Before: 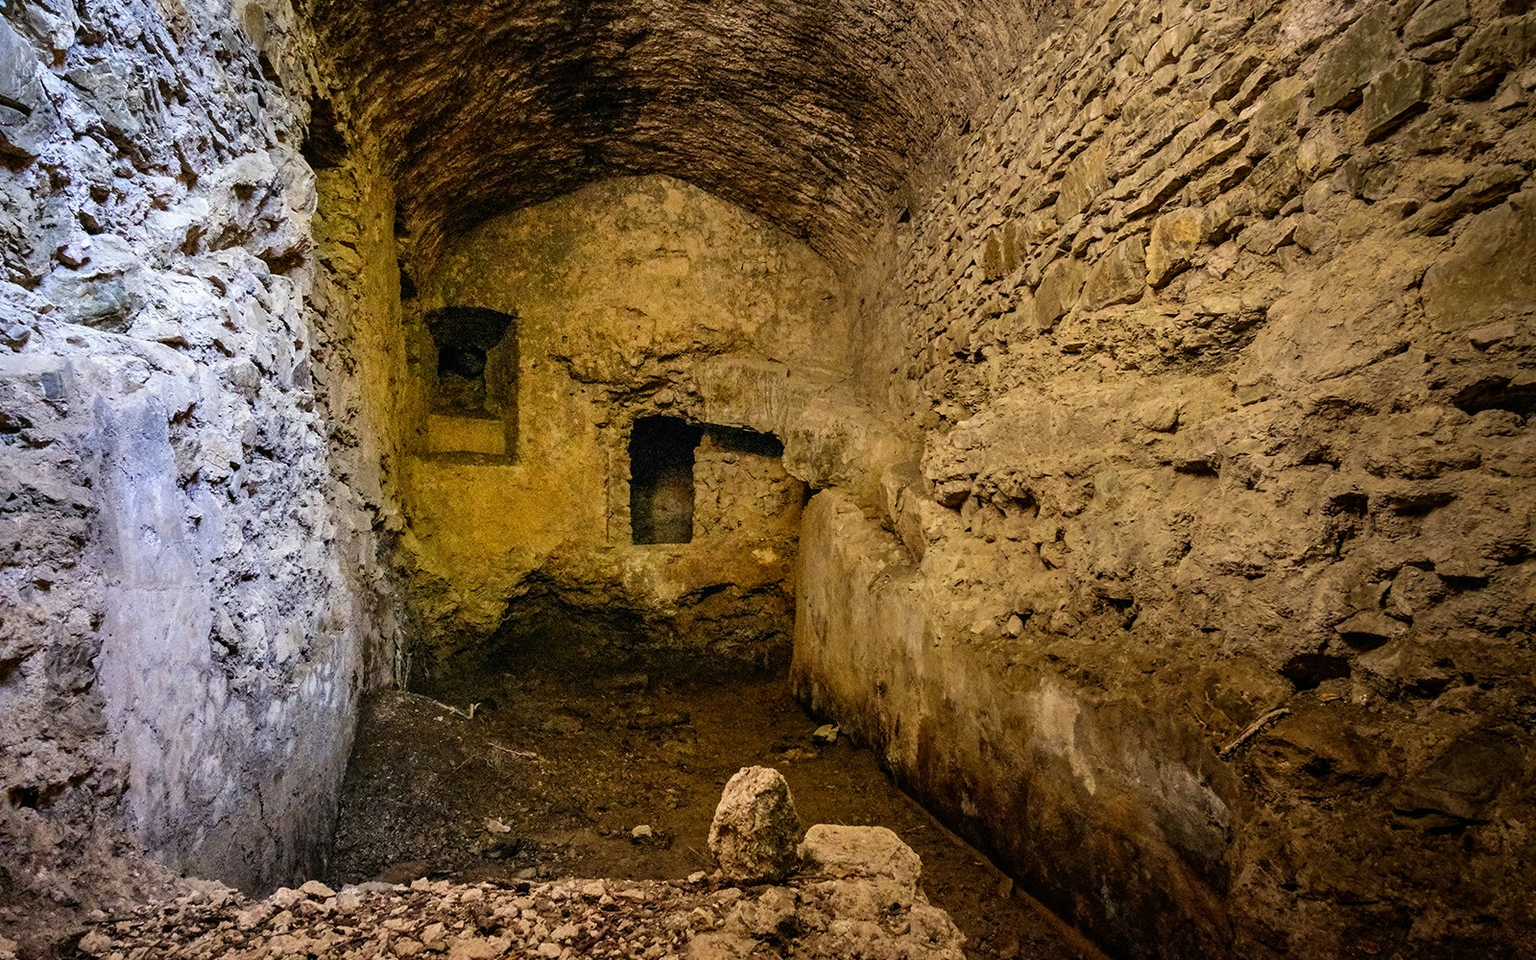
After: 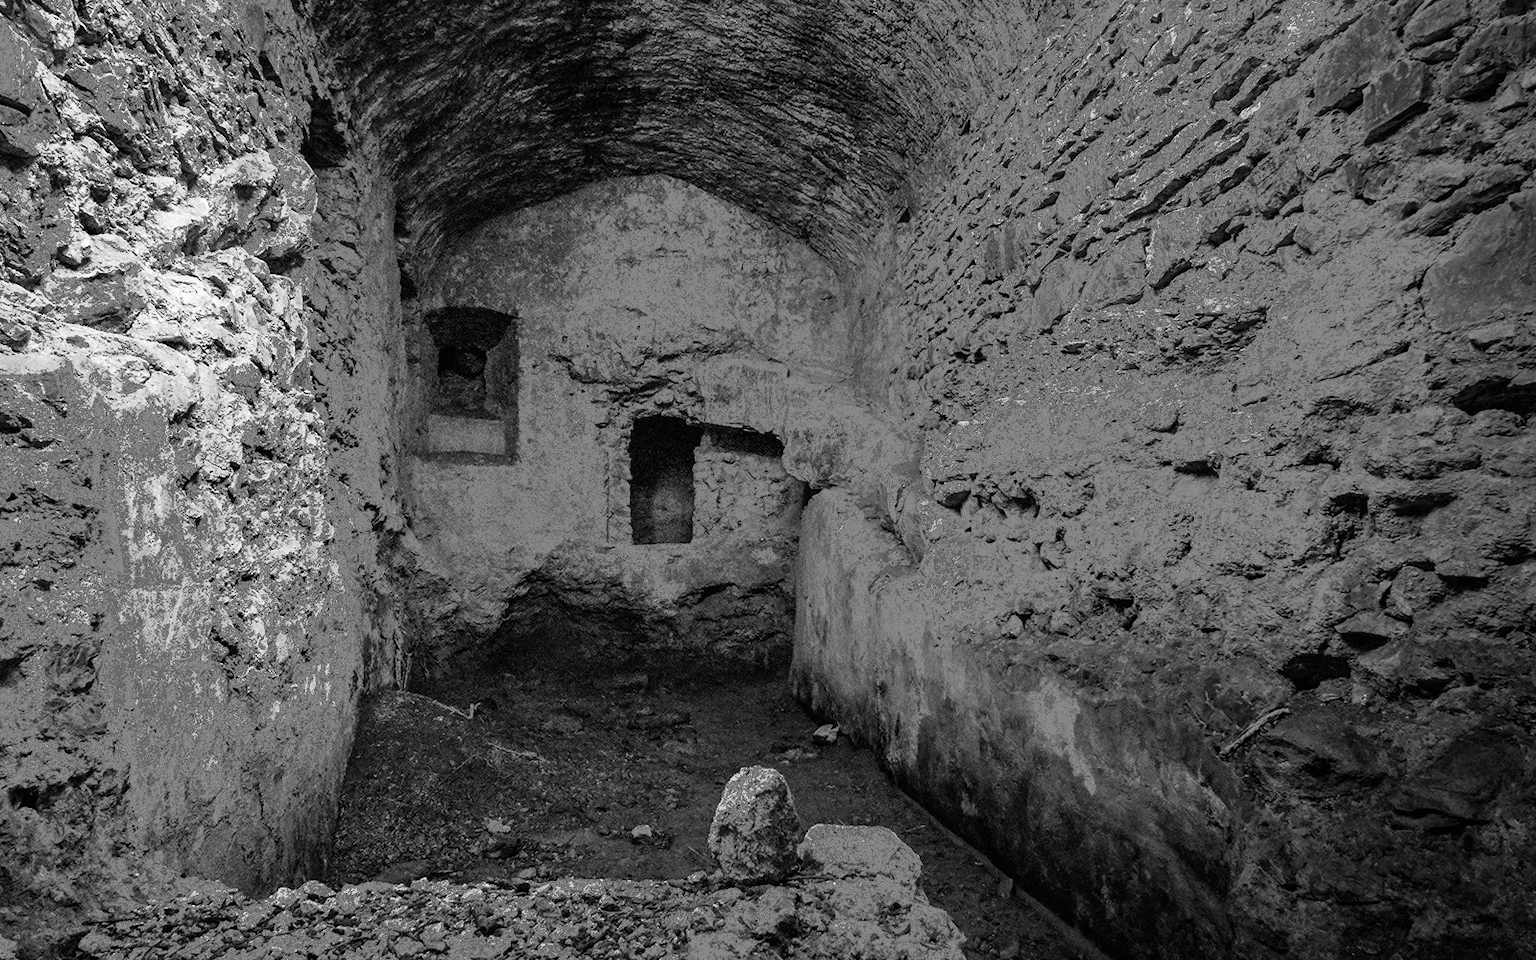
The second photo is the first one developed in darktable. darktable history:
fill light: exposure -0.73 EV, center 0.69, width 2.2
grain: coarseness 14.57 ISO, strength 8.8%
monochrome: on, module defaults
